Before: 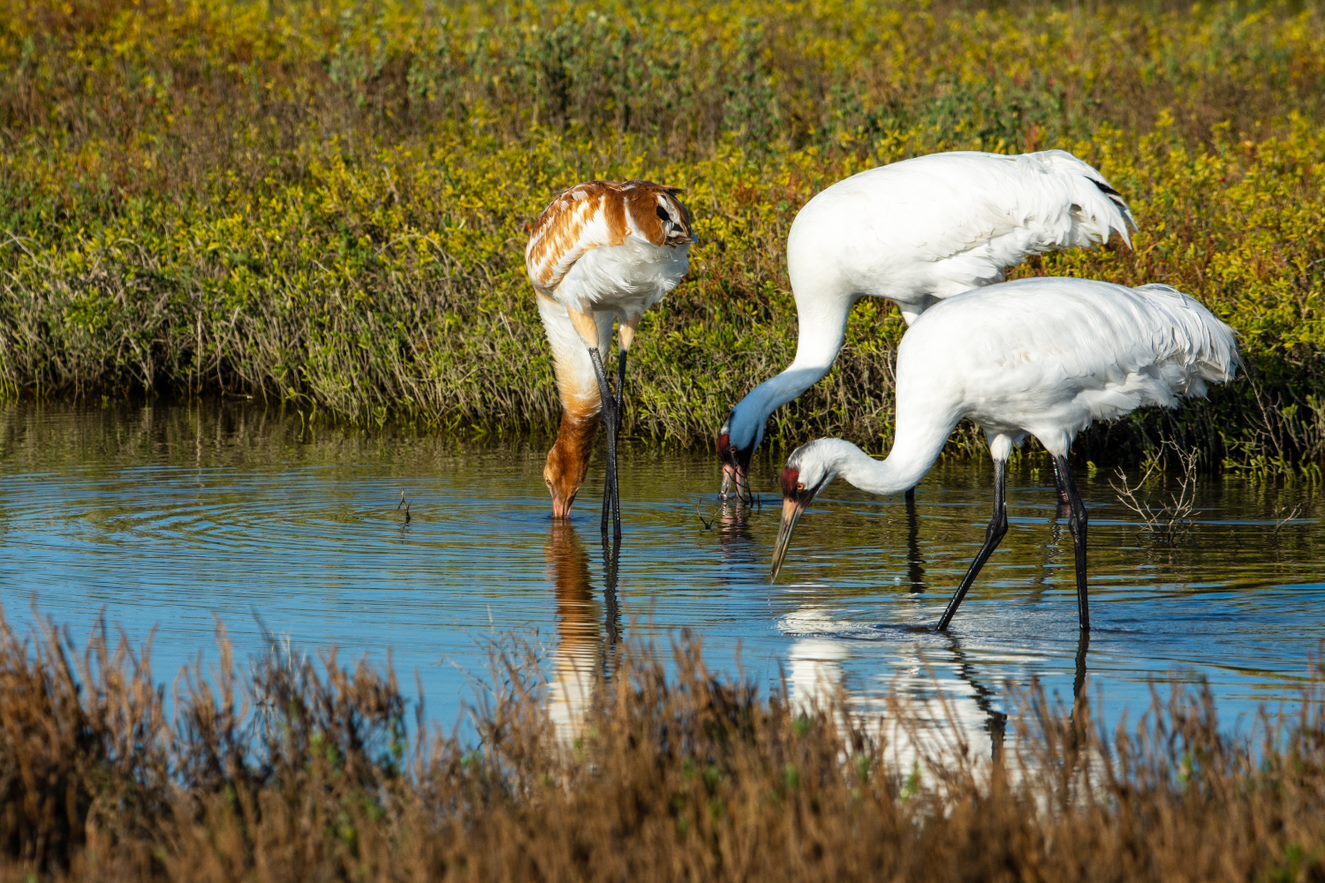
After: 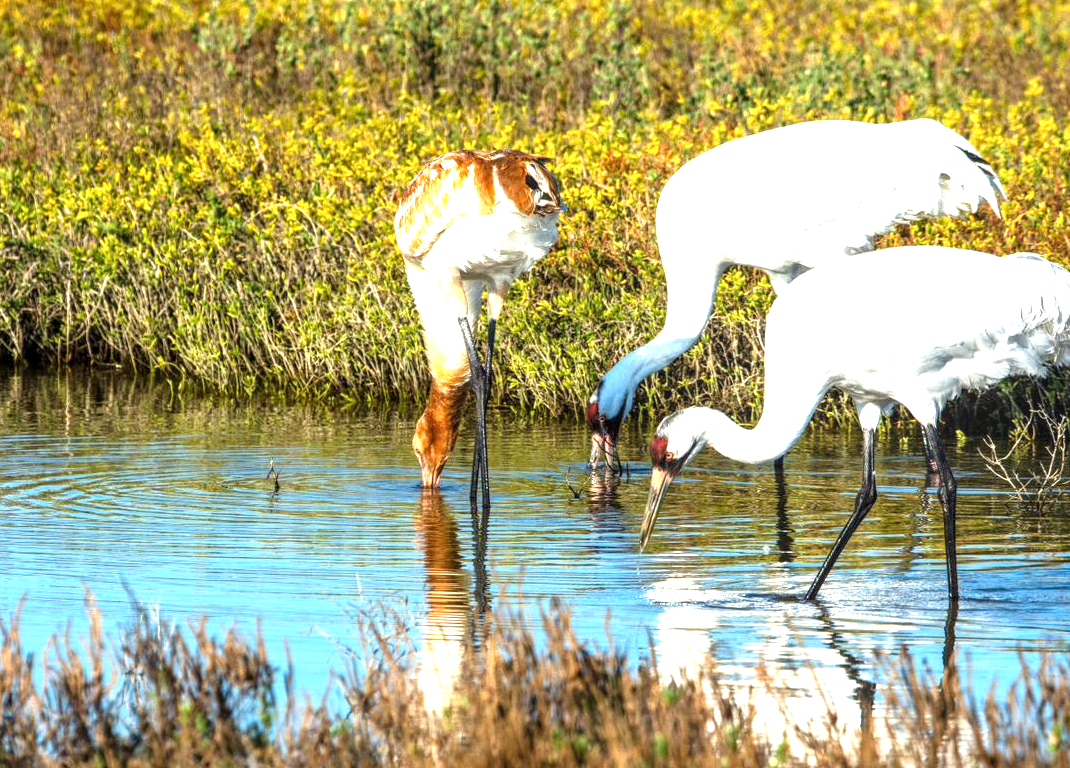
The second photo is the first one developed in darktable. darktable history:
exposure: black level correction 0, exposure 1.449 EV, compensate highlight preservation false
local contrast: on, module defaults
crop: left 9.919%, top 3.532%, right 9.253%, bottom 9.418%
